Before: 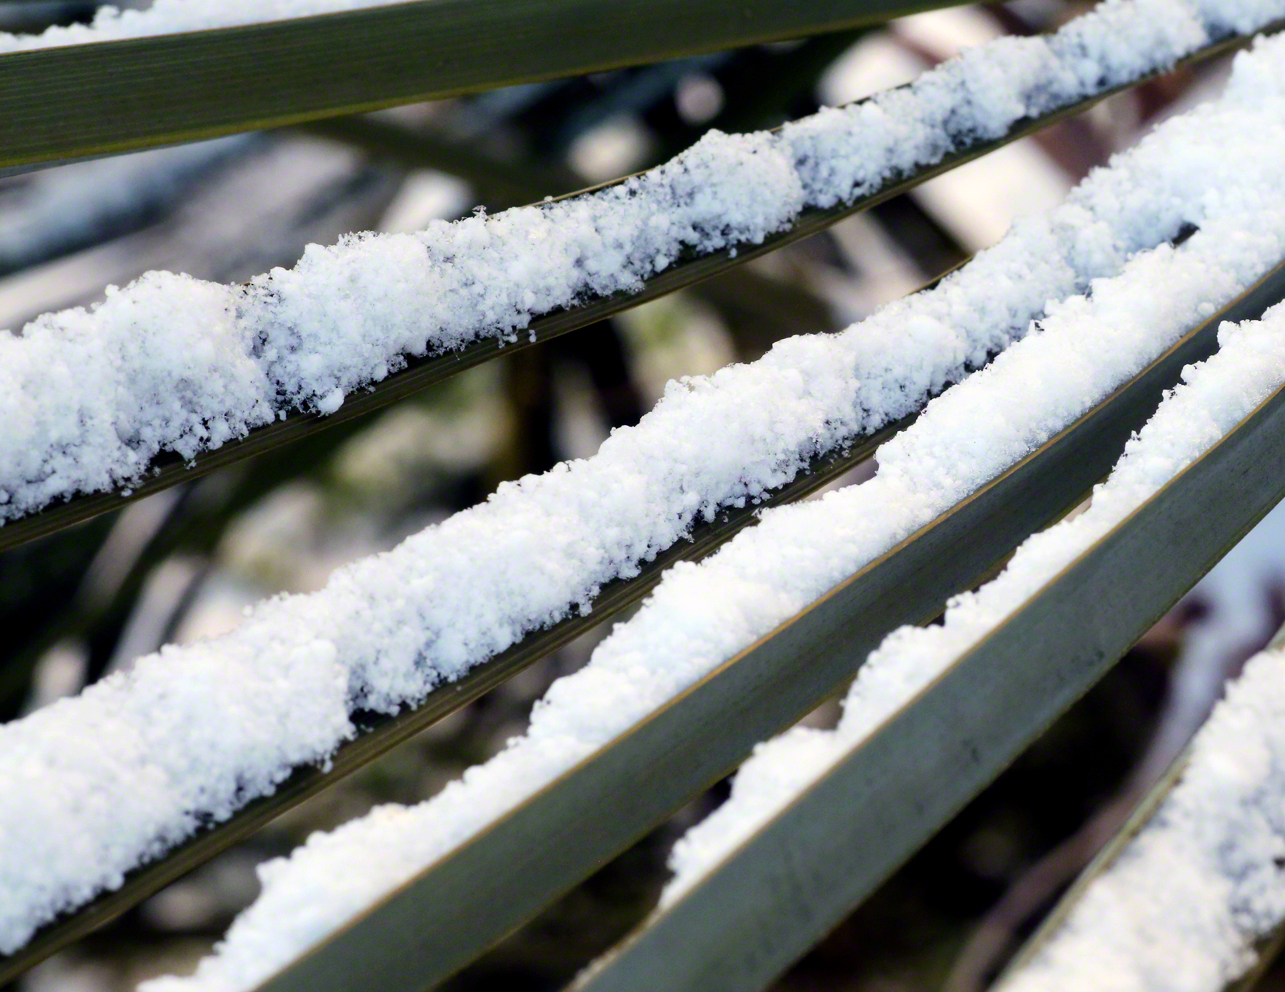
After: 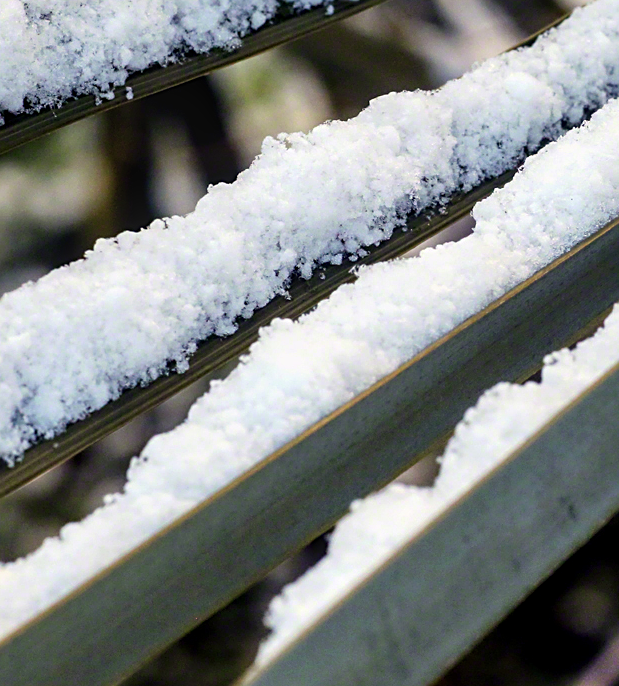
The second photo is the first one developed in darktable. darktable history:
sharpen: on, module defaults
crop: left 31.375%, top 24.55%, right 20.377%, bottom 6.28%
shadows and highlights: soften with gaussian
local contrast: on, module defaults
